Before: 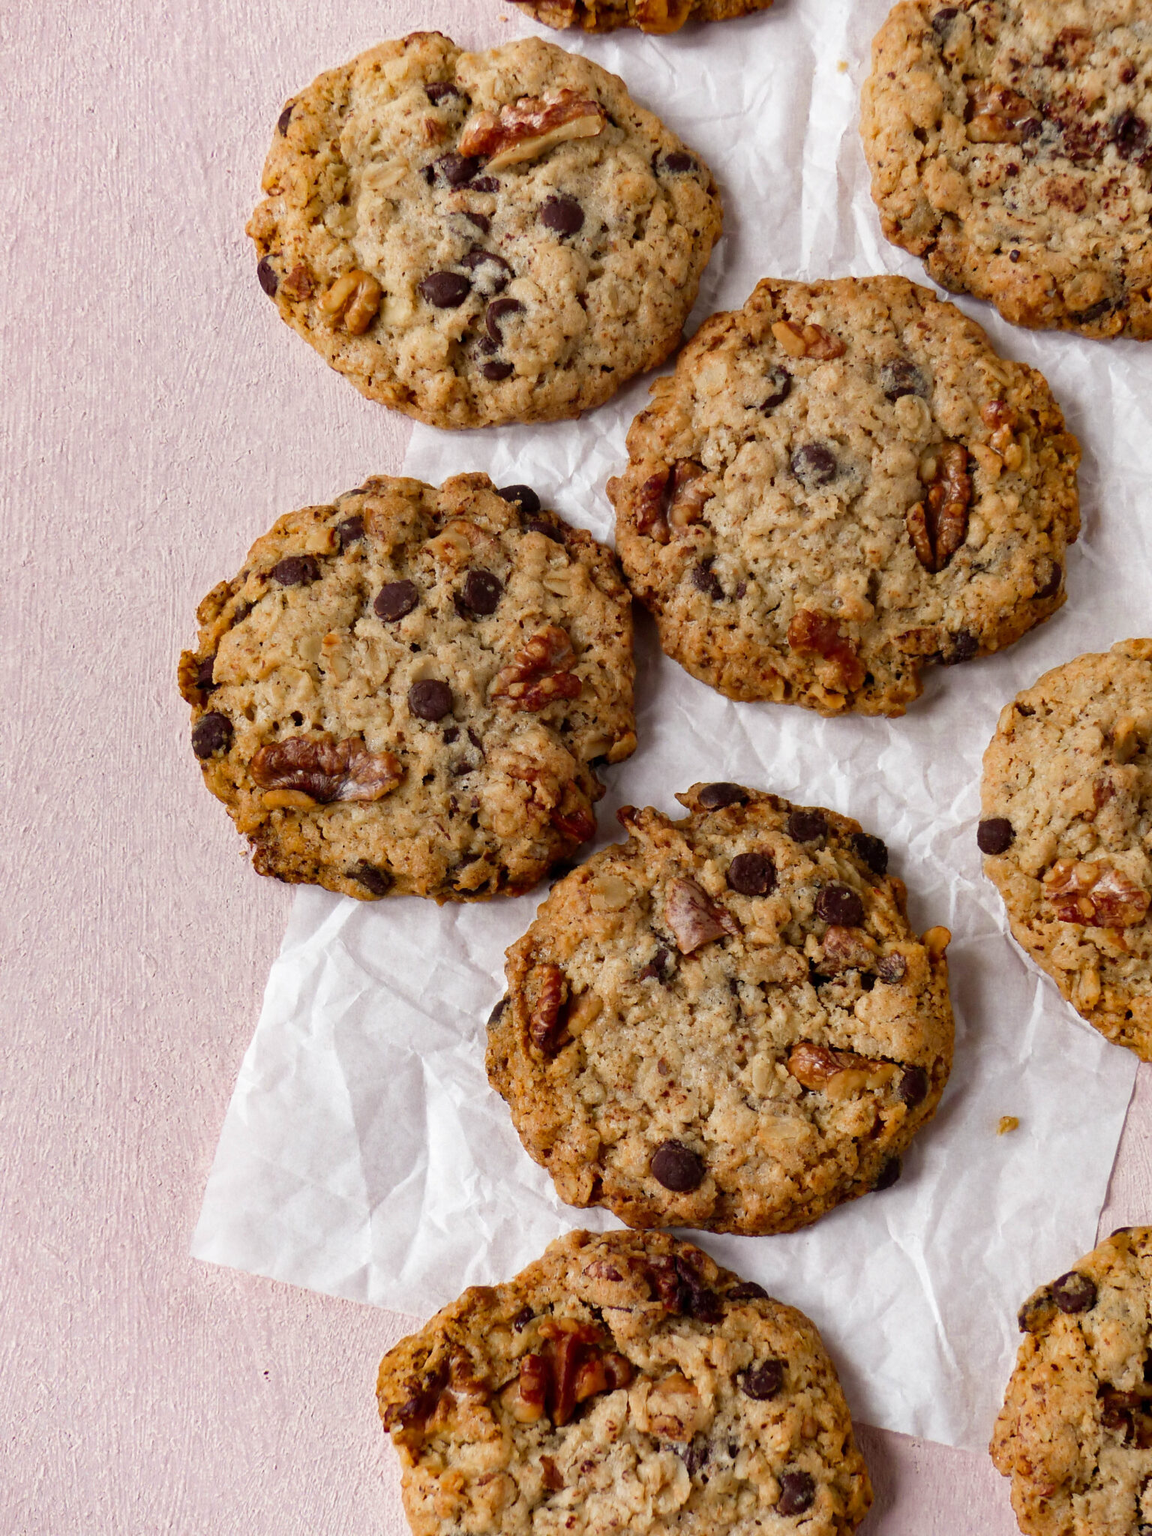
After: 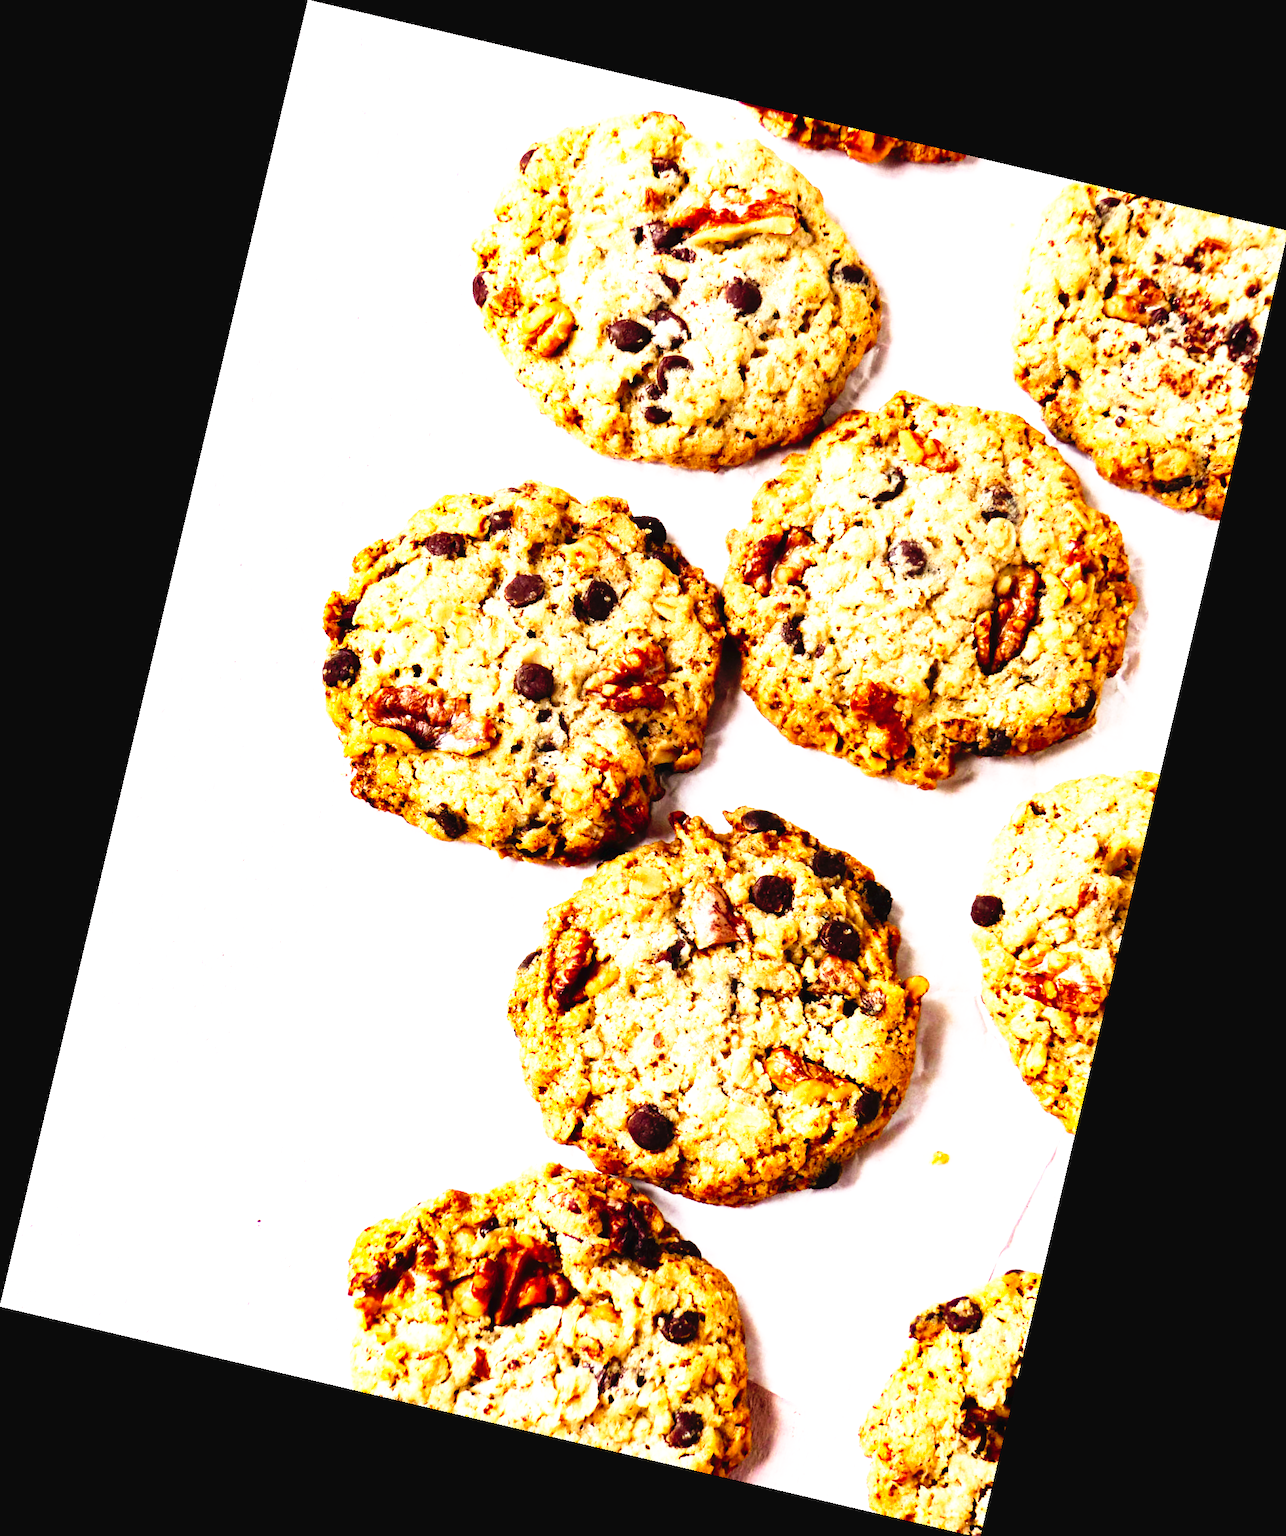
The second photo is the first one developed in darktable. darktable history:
tone curve: curves: ch0 [(0, 0) (0.003, 0.03) (0.011, 0.022) (0.025, 0.018) (0.044, 0.031) (0.069, 0.035) (0.1, 0.04) (0.136, 0.046) (0.177, 0.063) (0.224, 0.087) (0.277, 0.15) (0.335, 0.252) (0.399, 0.354) (0.468, 0.475) (0.543, 0.602) (0.623, 0.73) (0.709, 0.856) (0.801, 0.945) (0.898, 0.987) (1, 1)], preserve colors none
base curve: curves: ch0 [(0, 0) (0.303, 0.277) (1, 1)]
contrast brightness saturation: contrast 0.1, brightness 0.02, saturation 0.02
rotate and perspective: rotation 13.27°, automatic cropping off
exposure: black level correction 0, exposure 1.5 EV, compensate exposure bias true, compensate highlight preservation false
